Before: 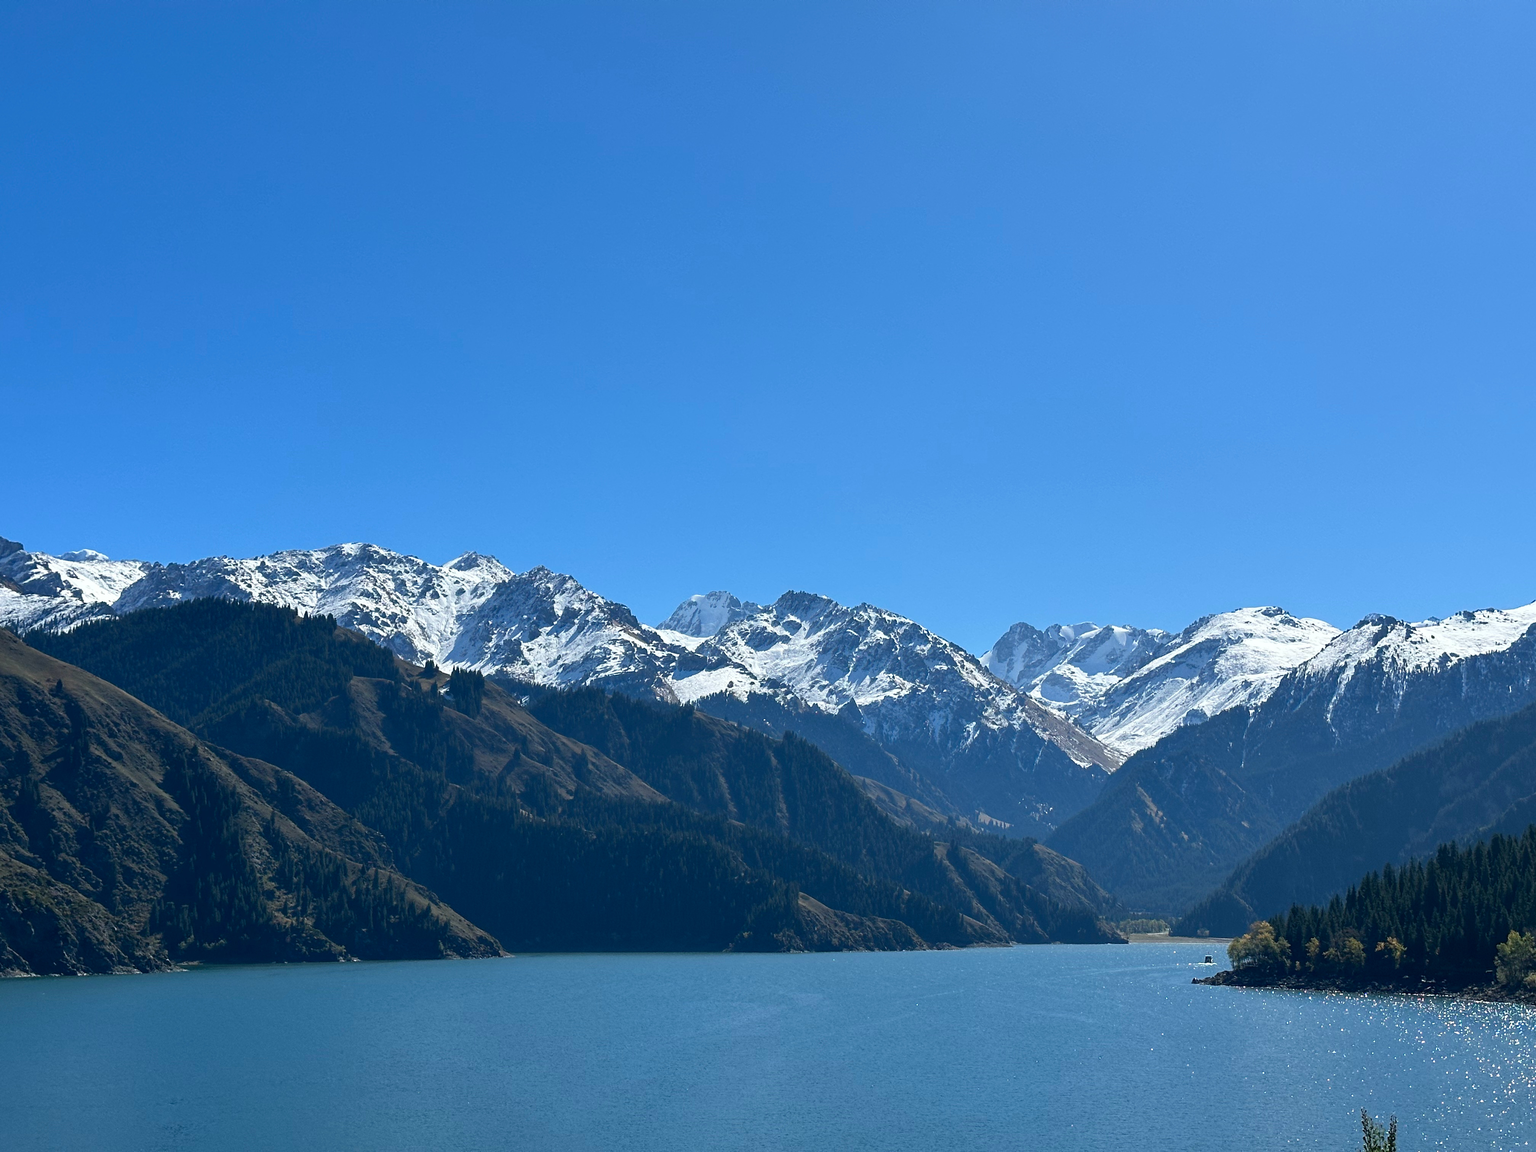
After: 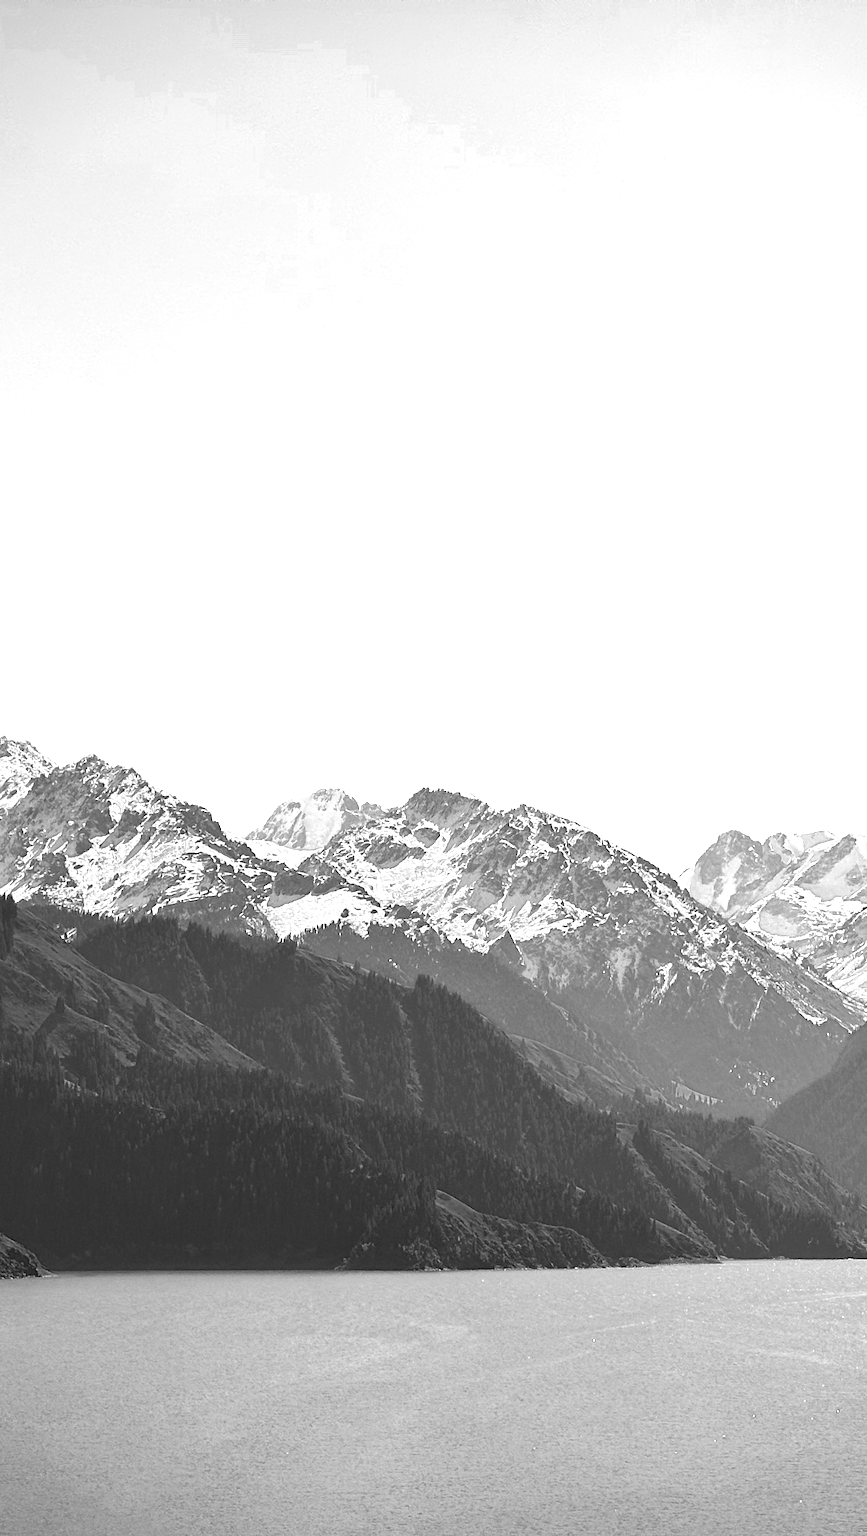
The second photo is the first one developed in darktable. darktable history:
color zones: curves: ch0 [(0, 0.352) (0.143, 0.407) (0.286, 0.386) (0.429, 0.431) (0.571, 0.829) (0.714, 0.853) (0.857, 0.833) (1, 0.352)]; ch1 [(0, 0.604) (0.072, 0.726) (0.096, 0.608) (0.205, 0.007) (0.571, -0.006) (0.839, -0.013) (0.857, -0.012) (1, 0.604)]
vignetting: fall-off start 91.92%
crop: left 30.753%, right 26.872%
